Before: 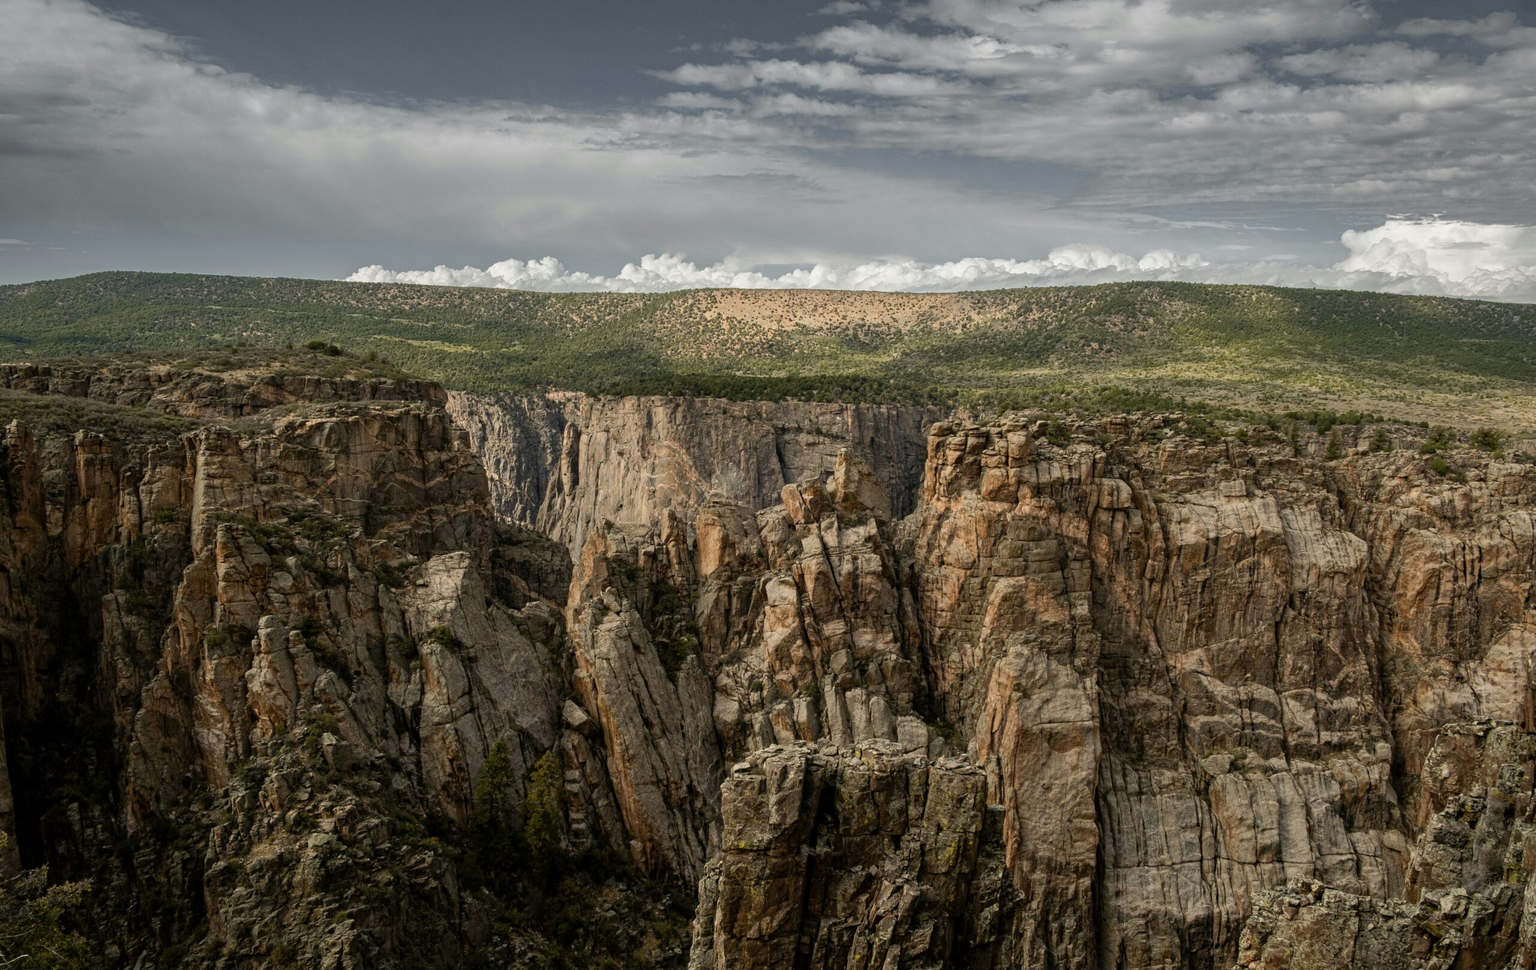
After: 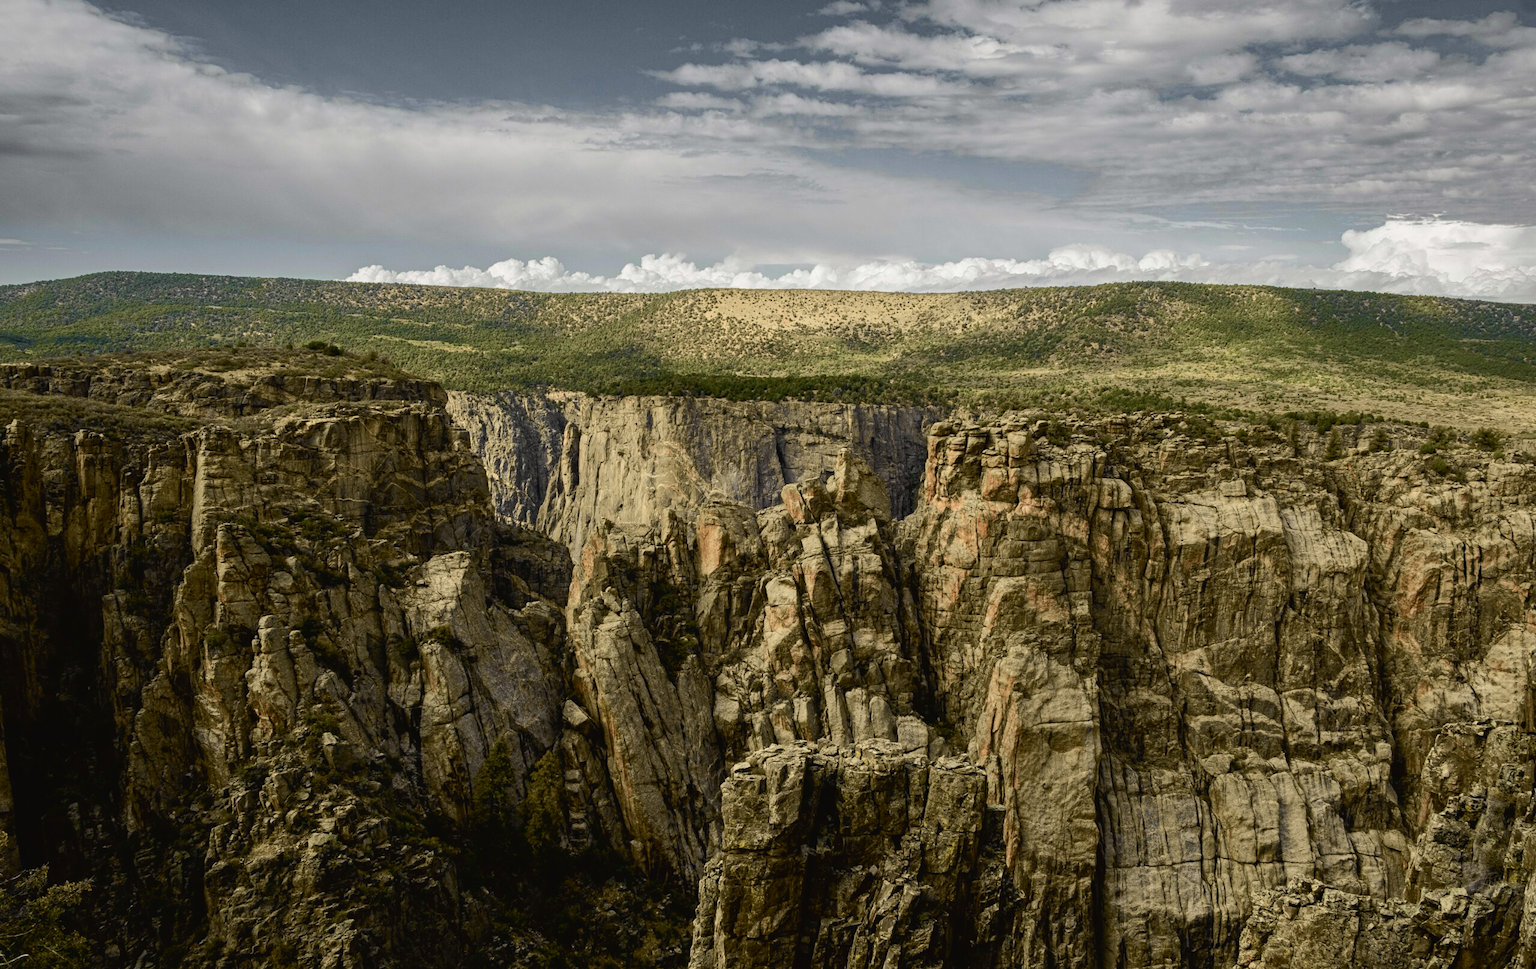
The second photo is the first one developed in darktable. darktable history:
tone curve: curves: ch0 [(0, 0.024) (0.049, 0.038) (0.176, 0.162) (0.33, 0.331) (0.432, 0.475) (0.601, 0.665) (0.843, 0.876) (1, 1)]; ch1 [(0, 0) (0.339, 0.358) (0.445, 0.439) (0.476, 0.47) (0.504, 0.504) (0.53, 0.511) (0.557, 0.558) (0.627, 0.635) (0.728, 0.746) (1, 1)]; ch2 [(0, 0) (0.327, 0.324) (0.417, 0.44) (0.46, 0.453) (0.502, 0.504) (0.526, 0.52) (0.54, 0.564) (0.606, 0.626) (0.76, 0.75) (1, 1)], color space Lab, independent channels, preserve colors none
